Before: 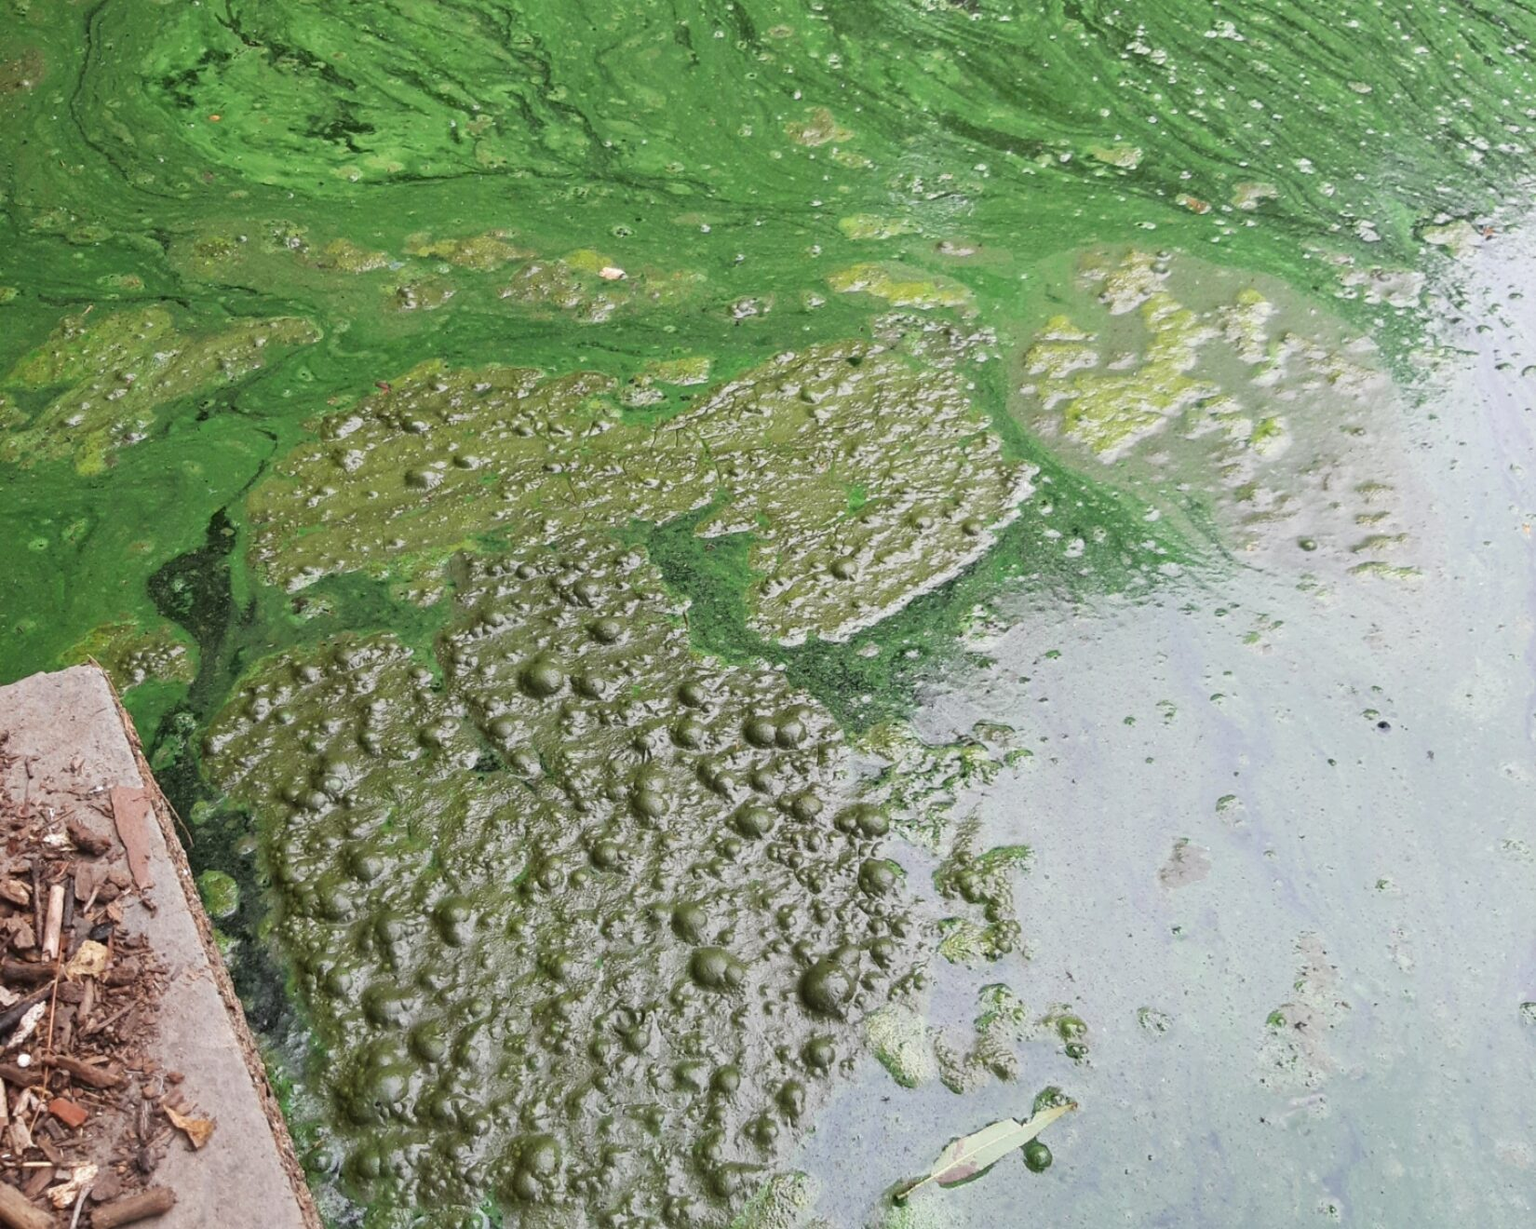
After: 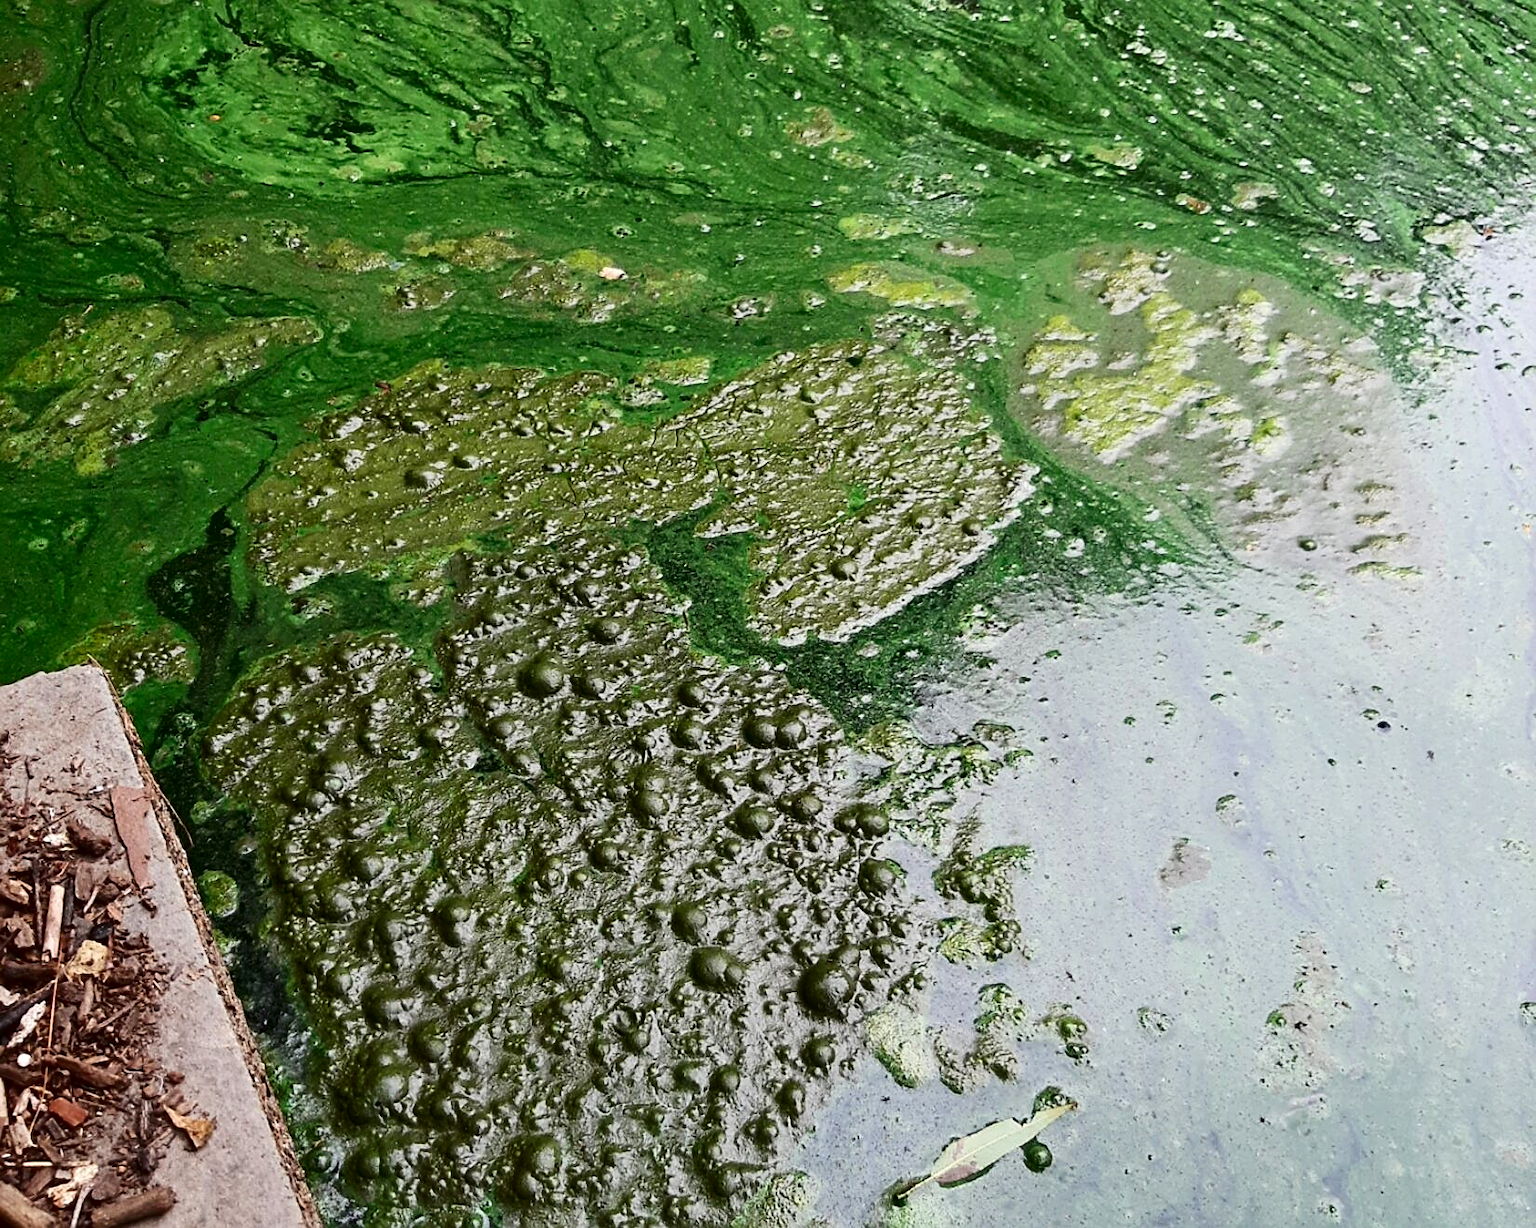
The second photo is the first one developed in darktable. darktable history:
sharpen: on, module defaults
contrast brightness saturation: contrast 0.24, brightness -0.24, saturation 0.14
